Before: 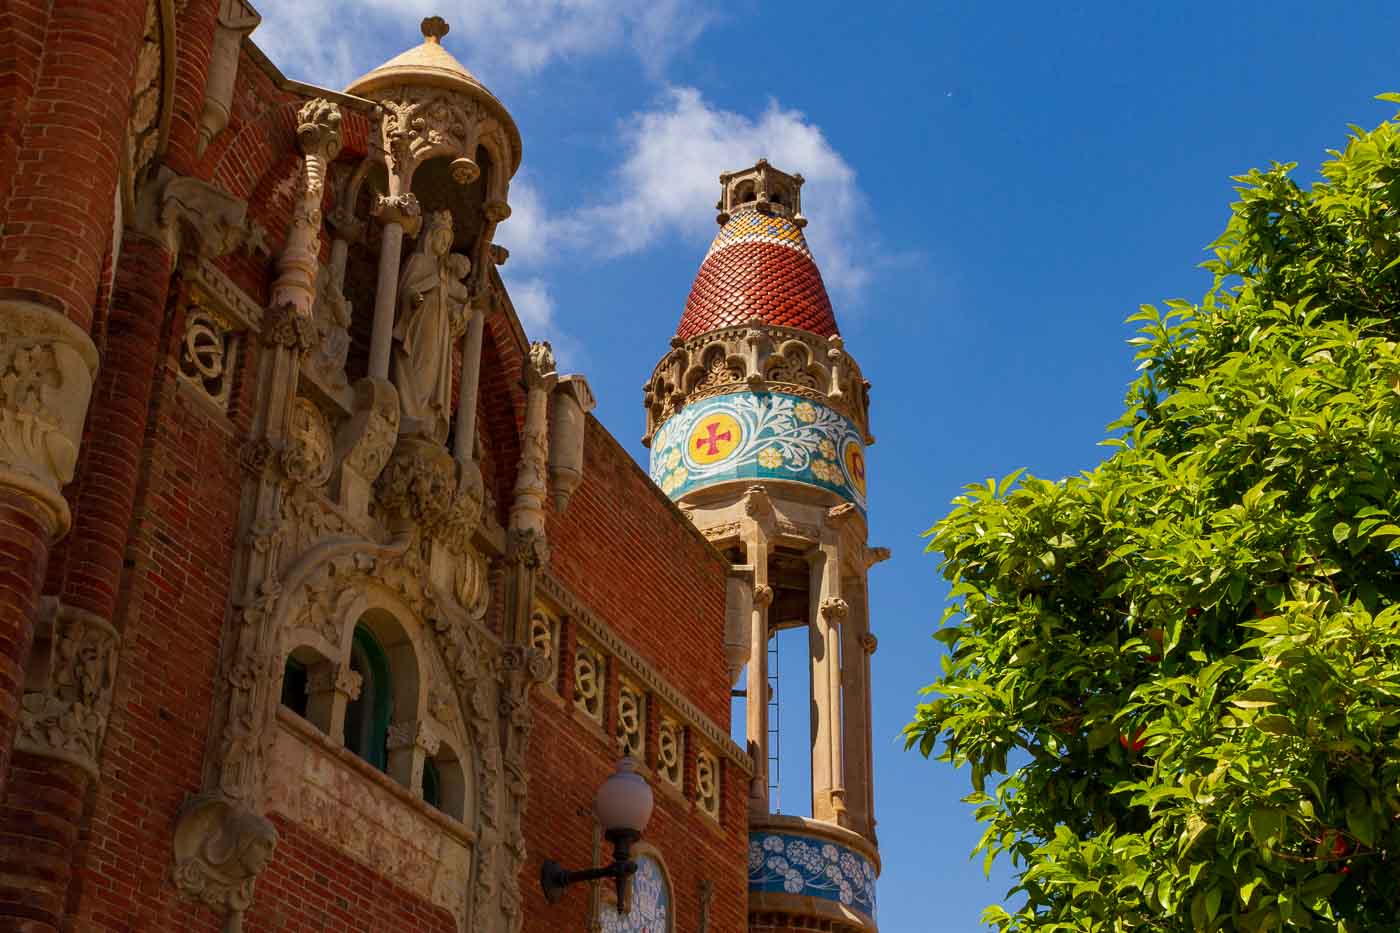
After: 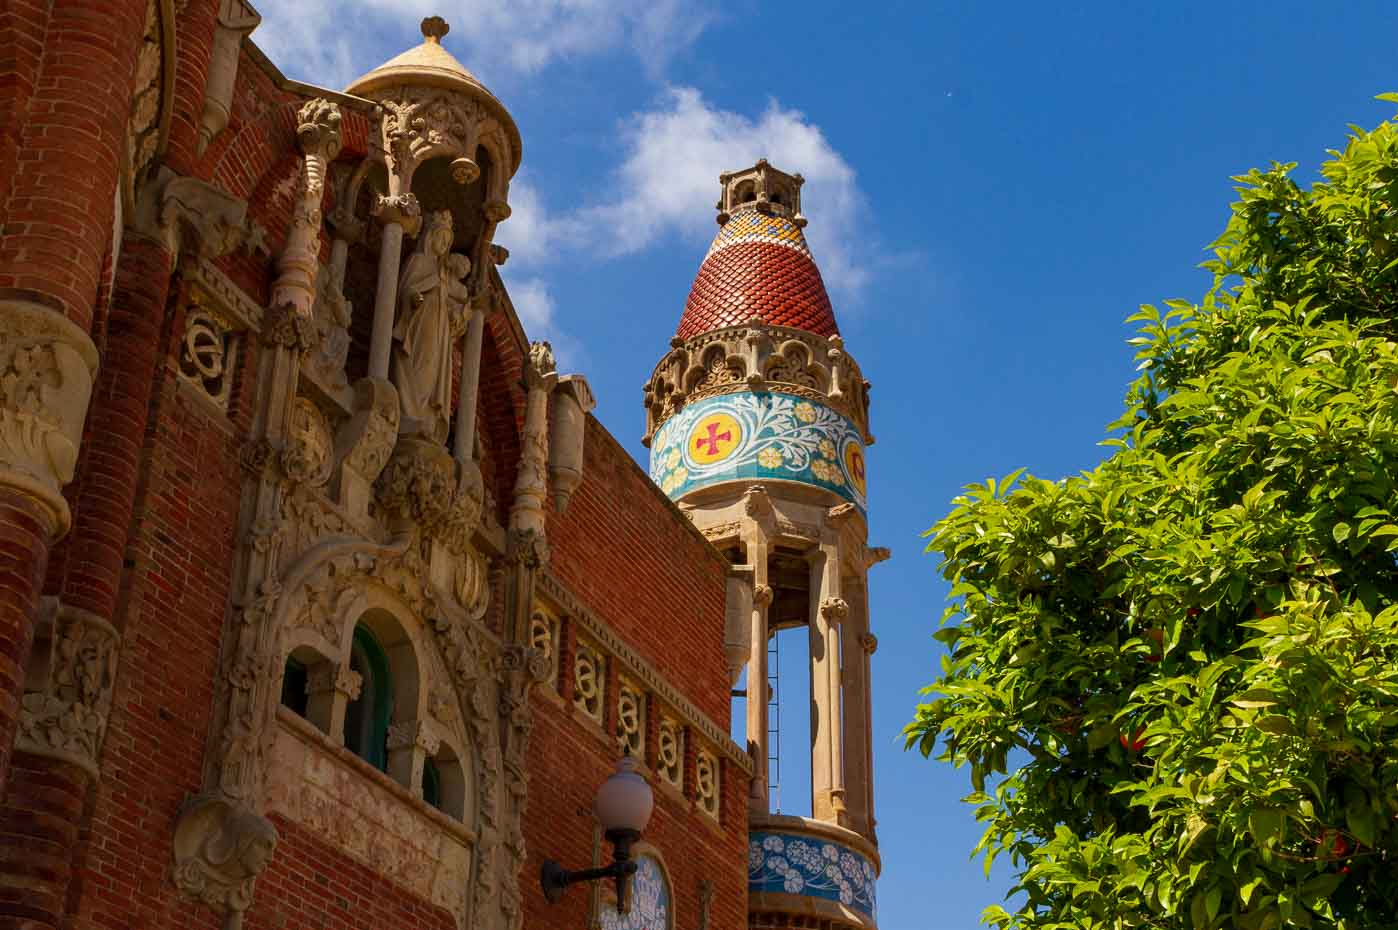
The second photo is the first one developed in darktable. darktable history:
crop: top 0.05%, bottom 0.098%
tone equalizer: -8 EV -0.55 EV
